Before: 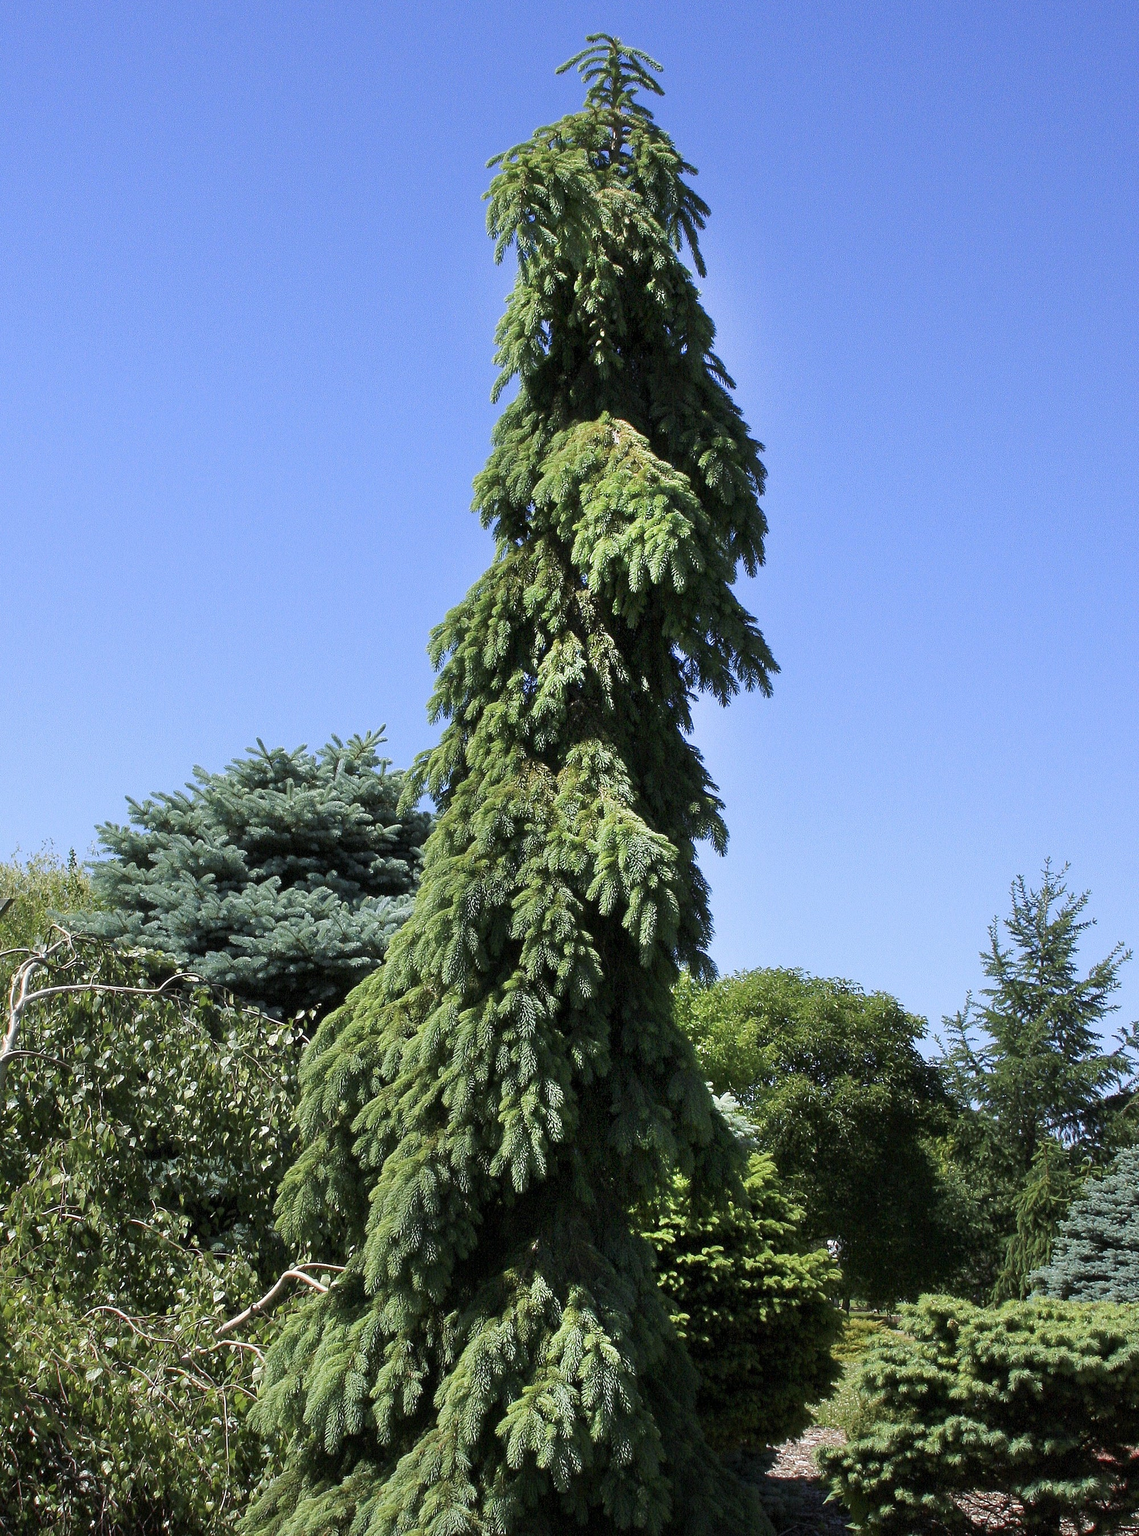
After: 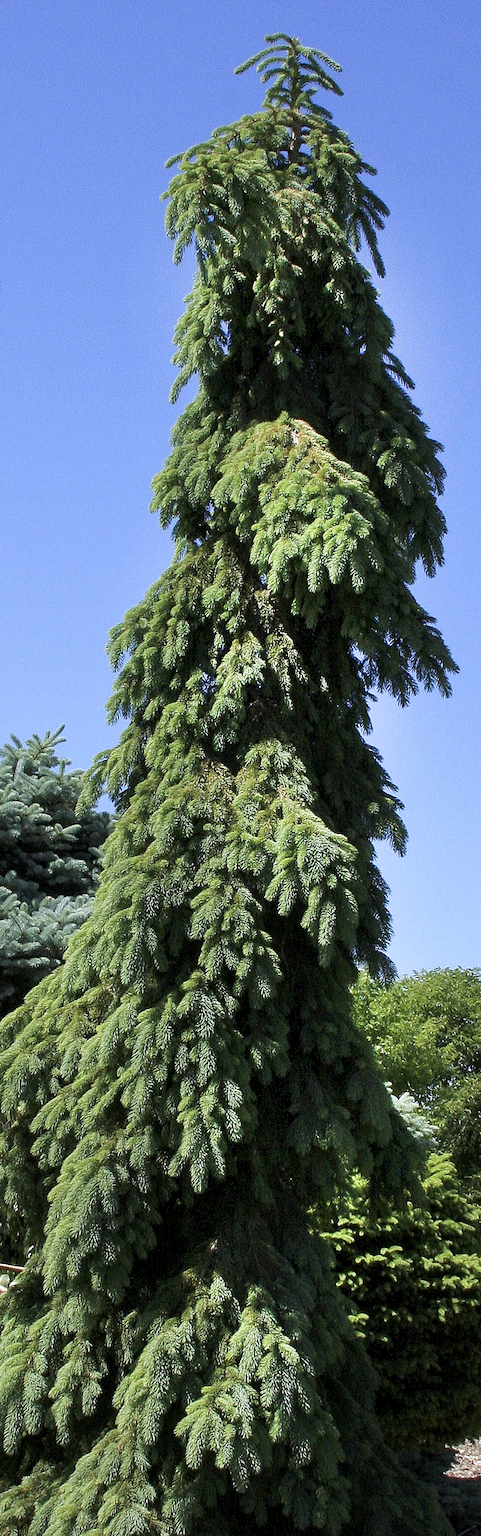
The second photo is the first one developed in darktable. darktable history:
crop: left 28.208%, right 29.485%
local contrast: highlights 105%, shadows 100%, detail 119%, midtone range 0.2
